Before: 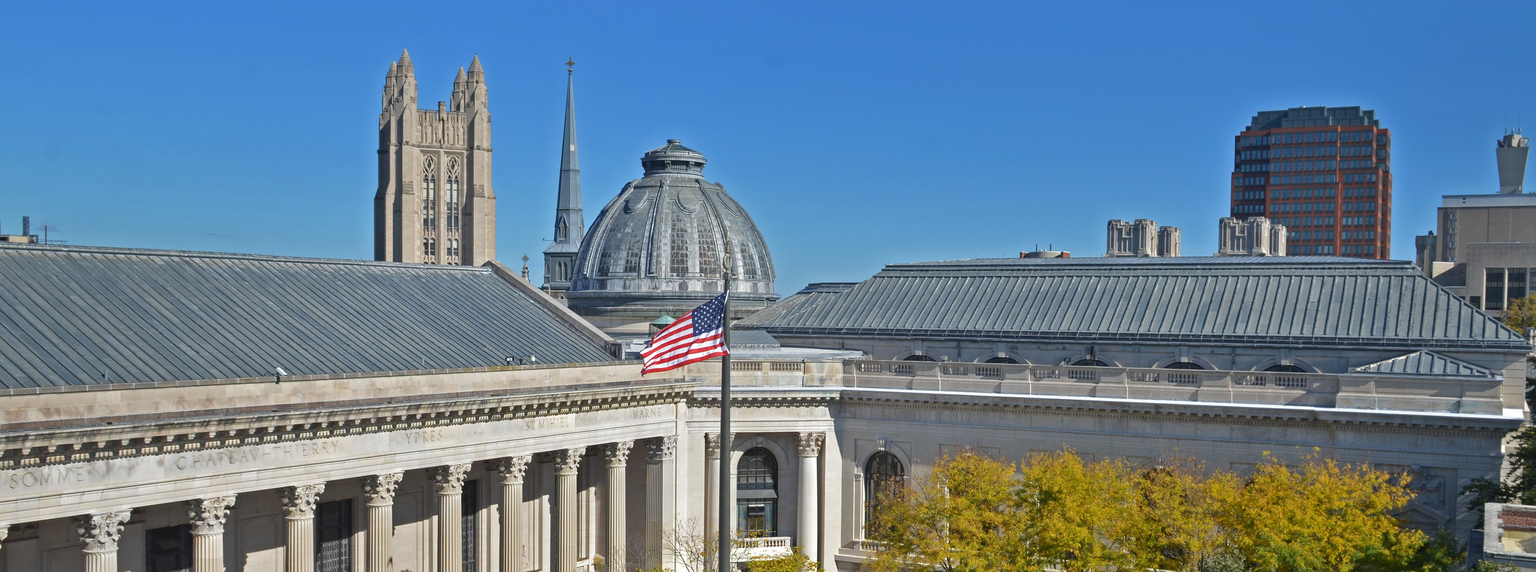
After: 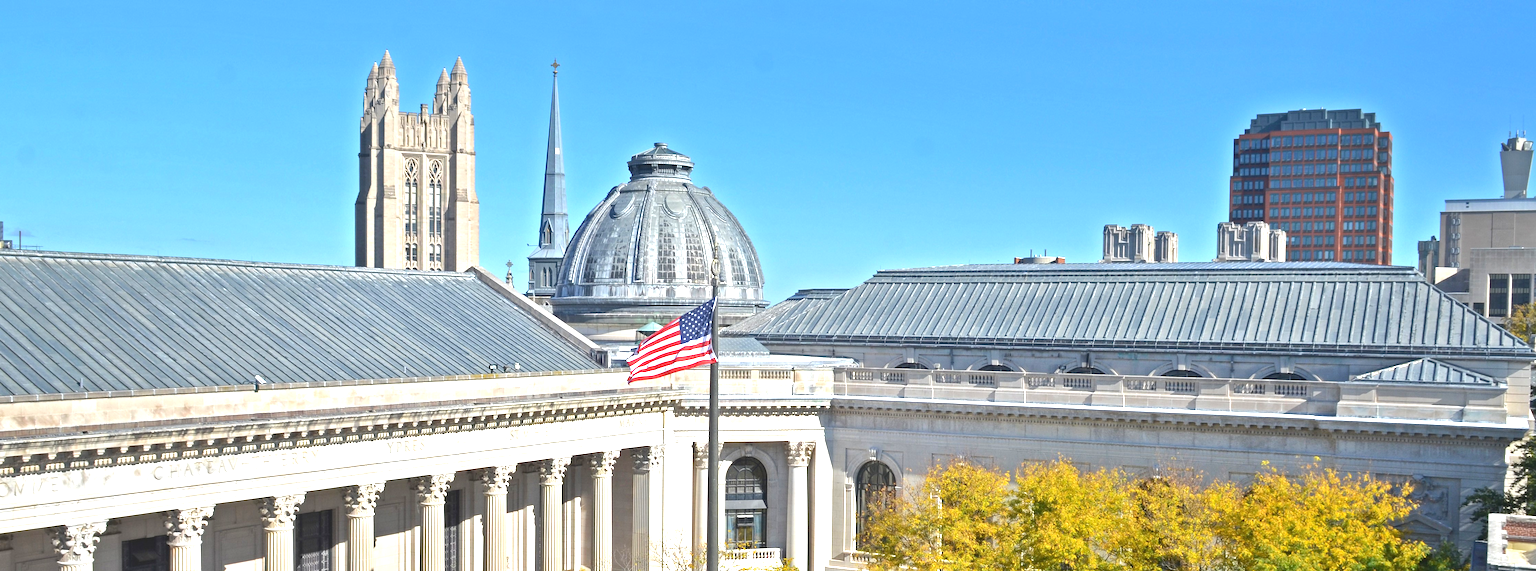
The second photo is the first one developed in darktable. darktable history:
crop: left 1.743%, right 0.268%, bottom 2.011%
exposure: black level correction 0, exposure 1.2 EV, compensate exposure bias true, compensate highlight preservation false
